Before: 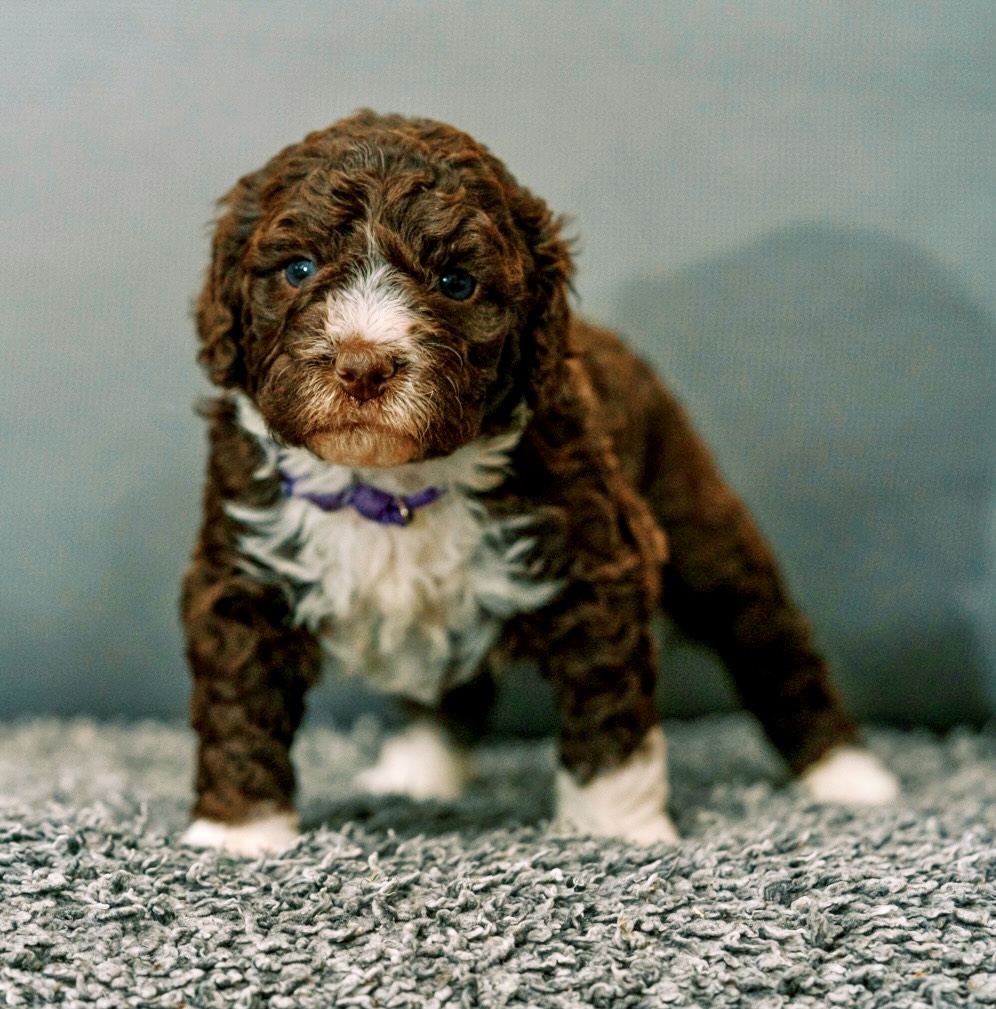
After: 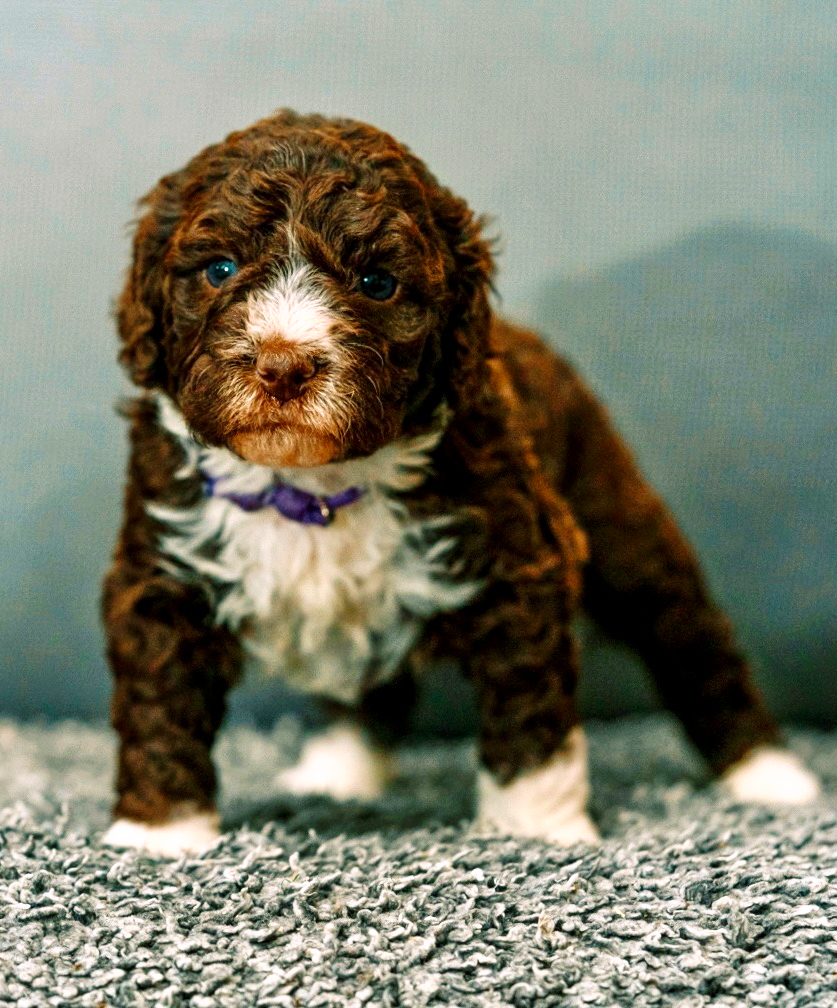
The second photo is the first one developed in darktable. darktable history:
tone curve: curves: ch0 [(0, 0) (0.003, 0.002) (0.011, 0.009) (0.025, 0.02) (0.044, 0.036) (0.069, 0.057) (0.1, 0.081) (0.136, 0.115) (0.177, 0.153) (0.224, 0.202) (0.277, 0.264) (0.335, 0.333) (0.399, 0.409) (0.468, 0.491) (0.543, 0.58) (0.623, 0.675) (0.709, 0.777) (0.801, 0.88) (0.898, 0.98) (1, 1)], preserve colors none
crop: left 8.026%, right 7.374%
